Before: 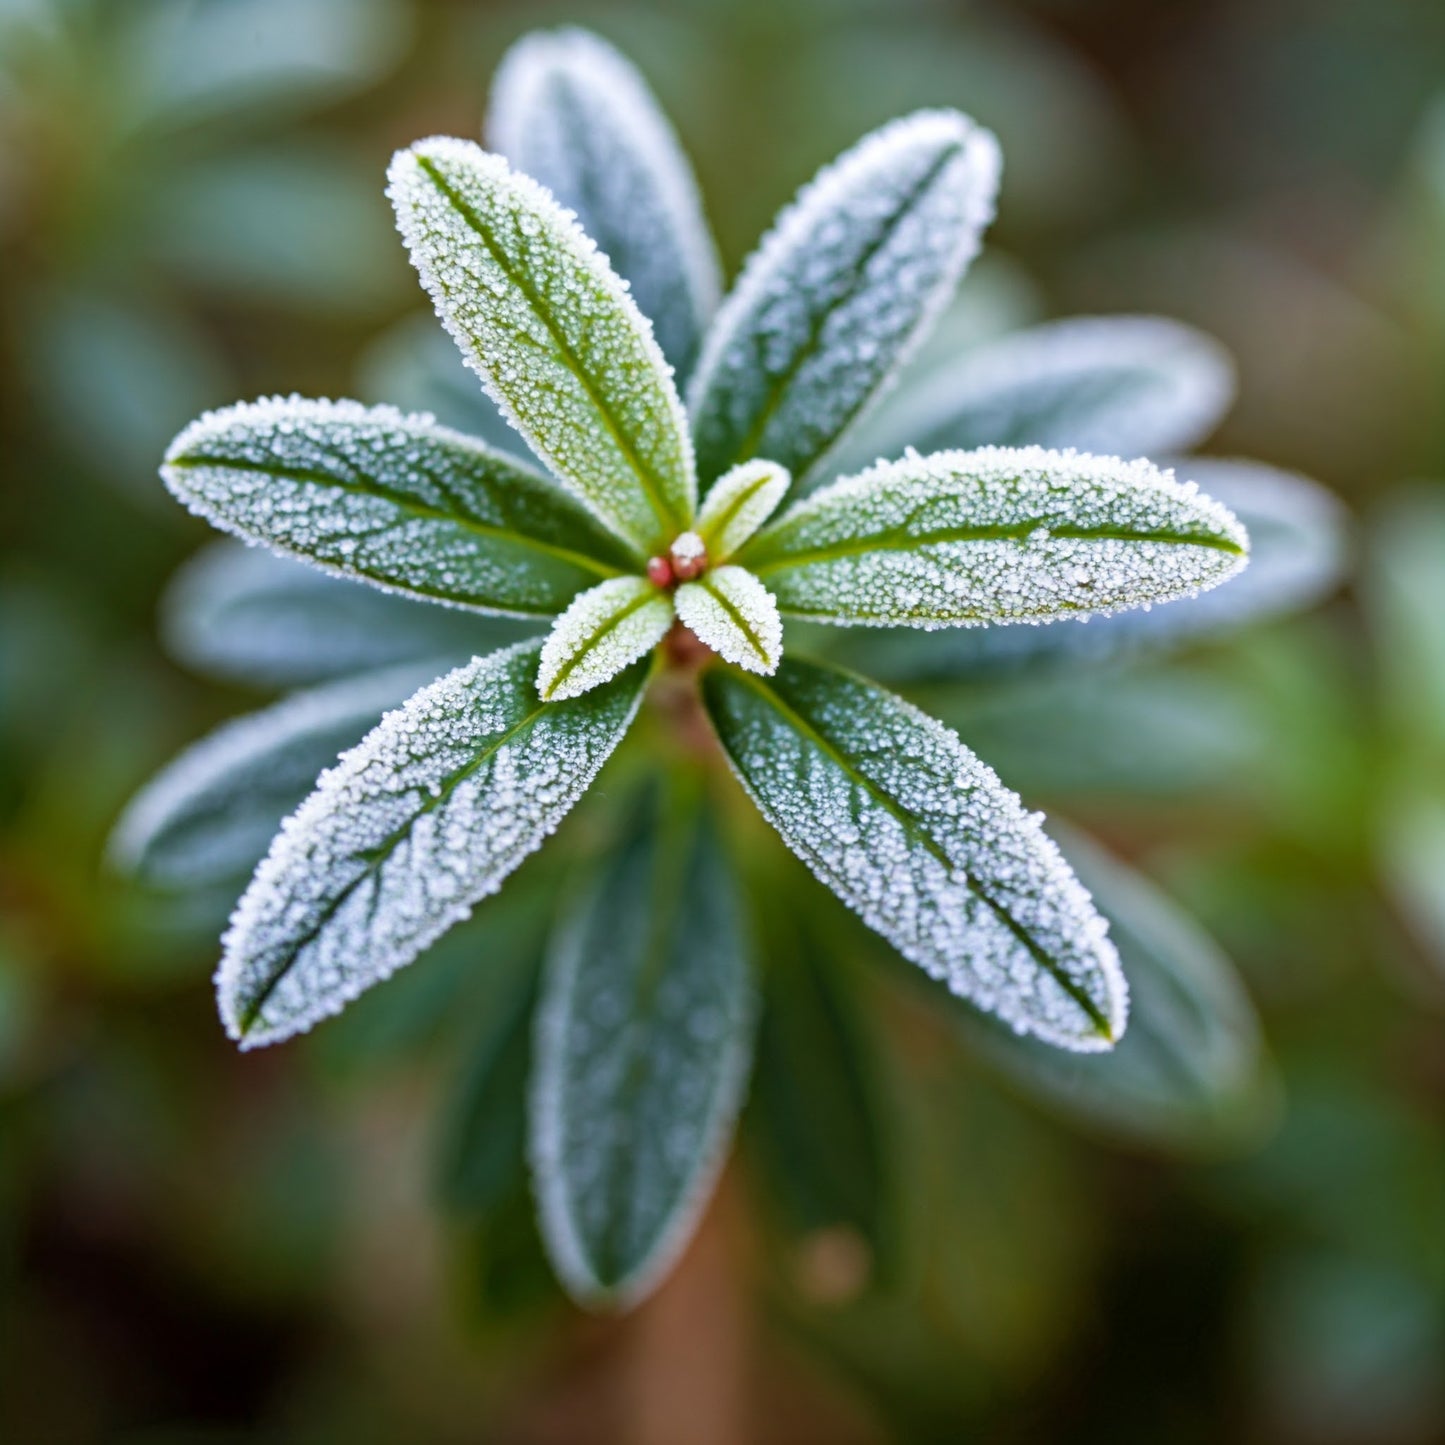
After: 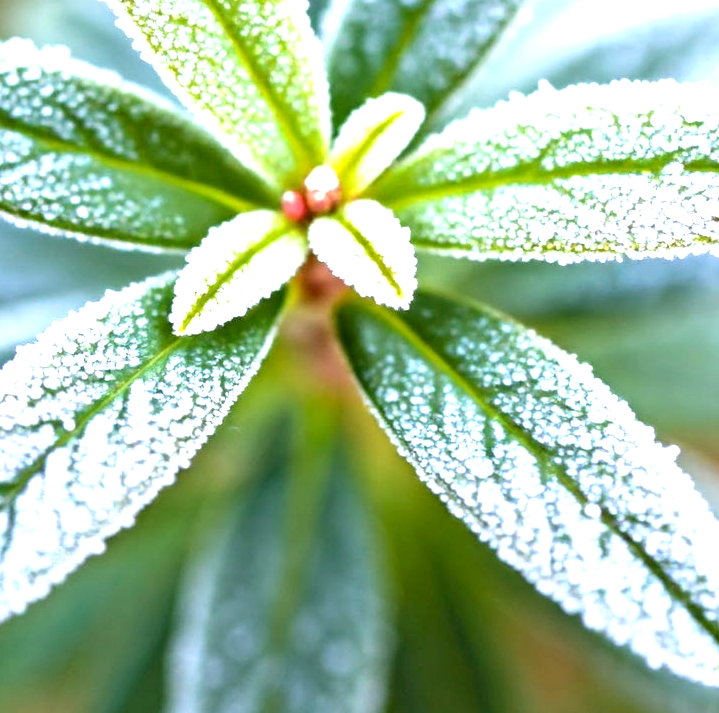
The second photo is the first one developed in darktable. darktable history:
exposure: black level correction 0.001, exposure 1.316 EV, compensate highlight preservation false
crop: left 25.351%, top 25.384%, right 24.826%, bottom 25.264%
